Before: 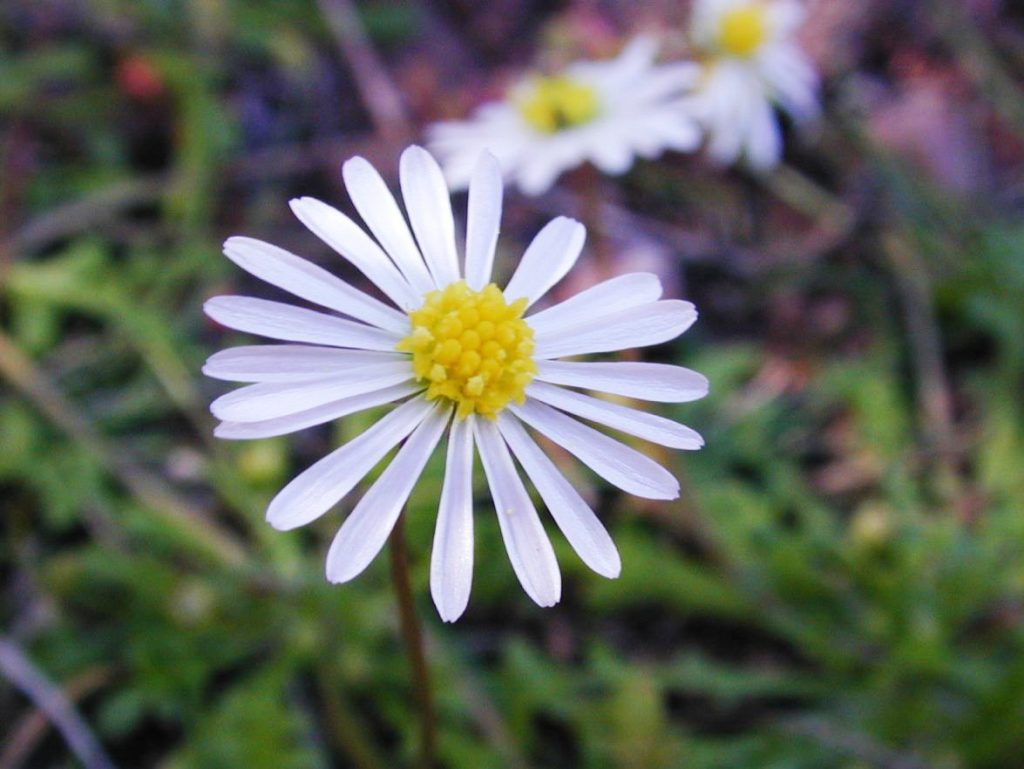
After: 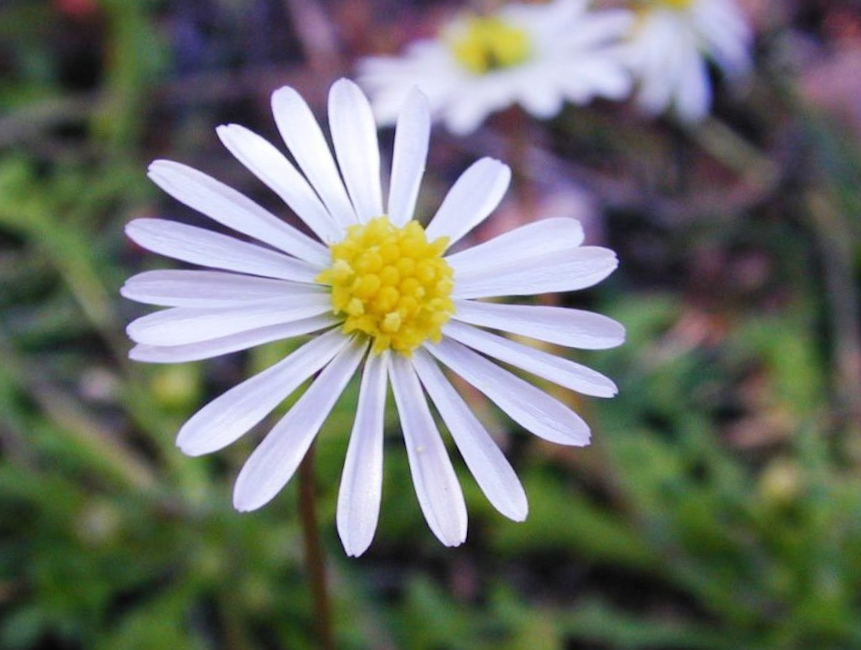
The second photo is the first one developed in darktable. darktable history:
crop and rotate: angle -3.08°, left 5.233%, top 5.189%, right 4.713%, bottom 4.328%
